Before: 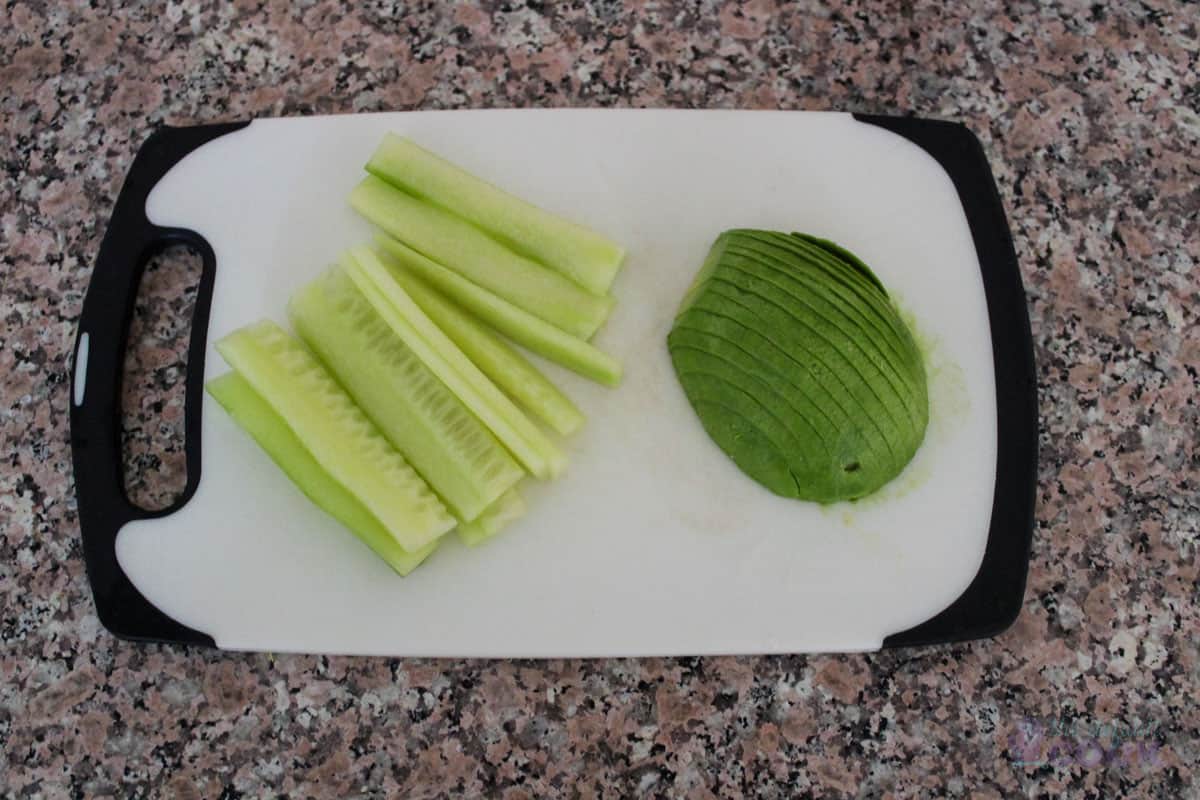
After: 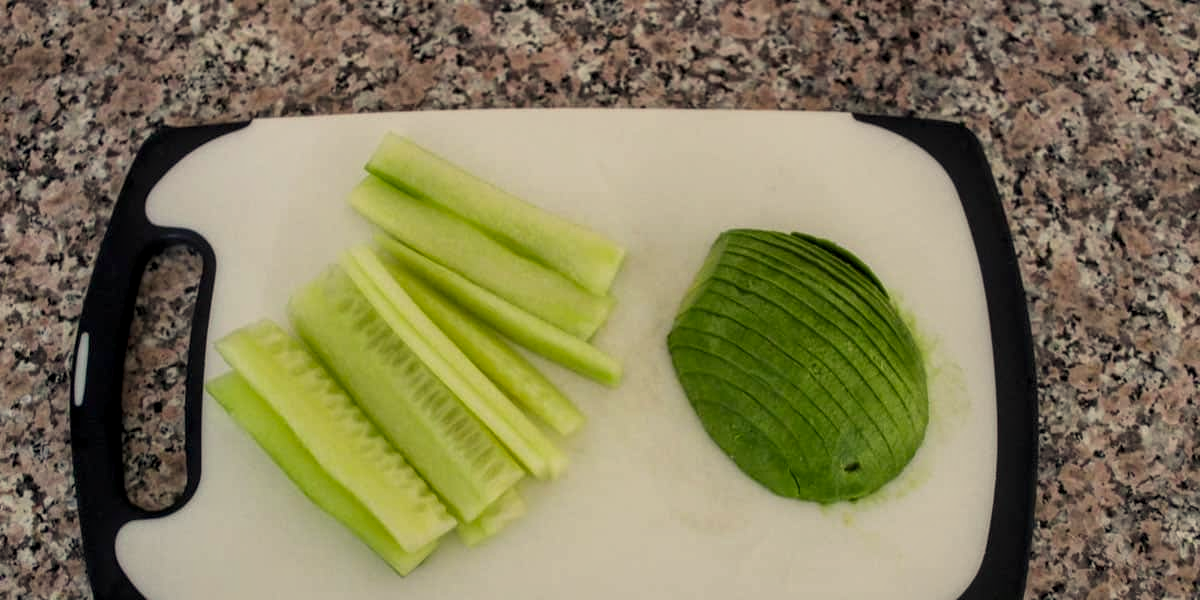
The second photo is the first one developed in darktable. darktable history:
crop: bottom 24.893%
local contrast: detail 130%
color correction: highlights a* 1.49, highlights b* 17.61
